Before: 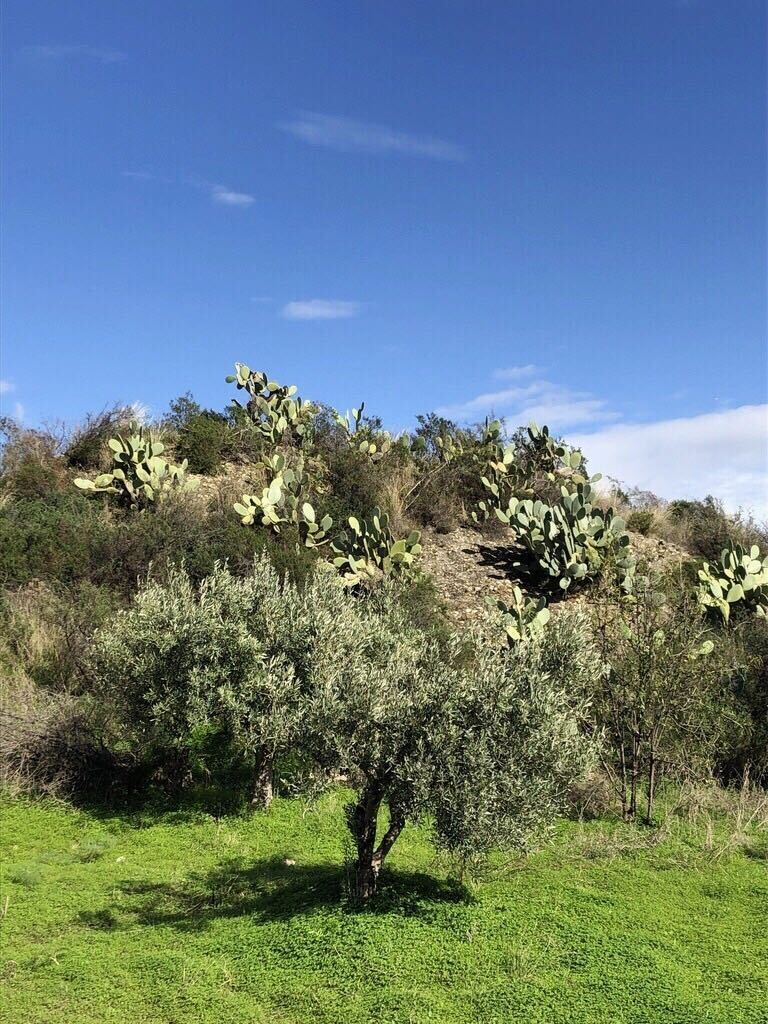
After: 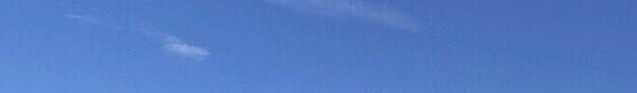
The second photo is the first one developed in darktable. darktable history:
crop and rotate: left 9.644%, top 9.491%, right 6.021%, bottom 80.509%
sharpen: on, module defaults
rotate and perspective: rotation -0.013°, lens shift (vertical) -0.027, lens shift (horizontal) 0.178, crop left 0.016, crop right 0.989, crop top 0.082, crop bottom 0.918
